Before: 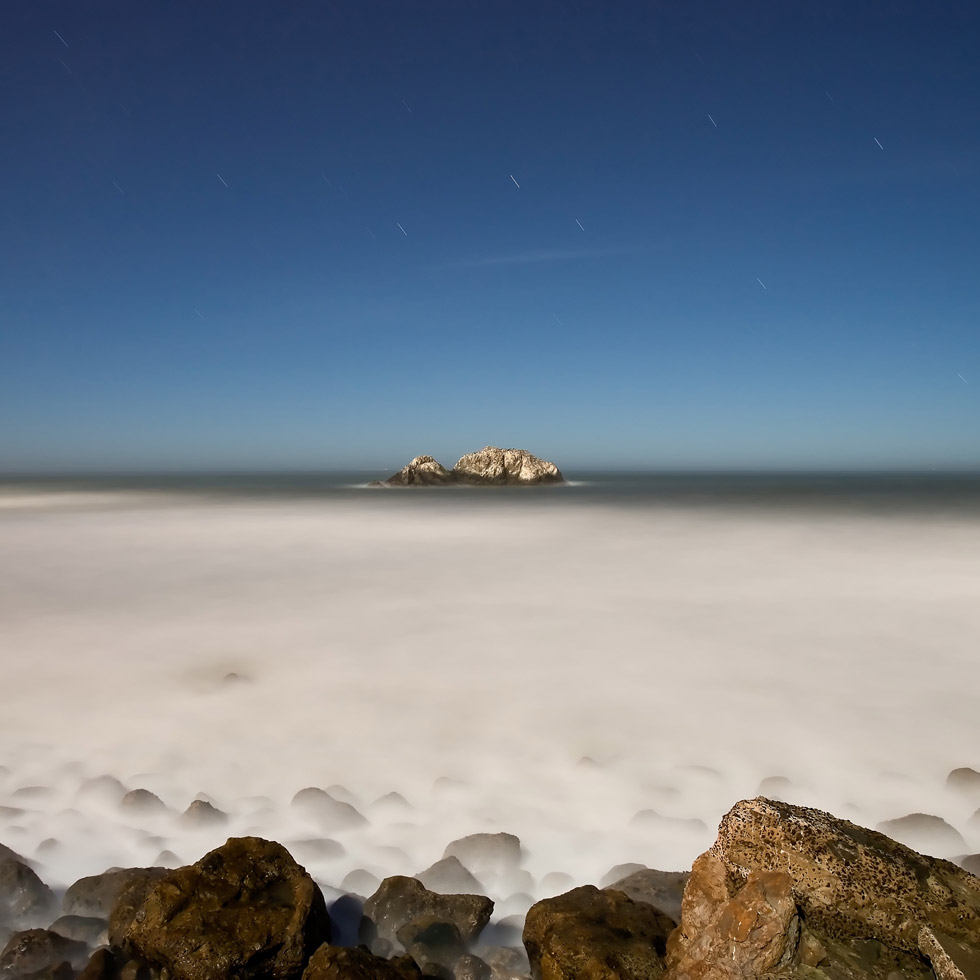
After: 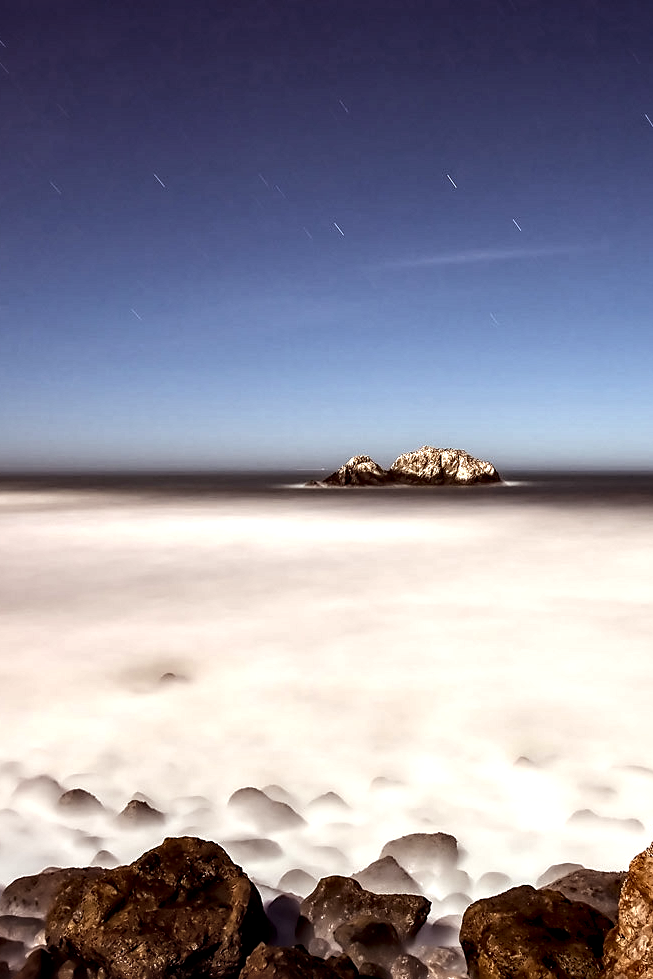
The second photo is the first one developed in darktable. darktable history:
local contrast: highlights 19%, detail 186%
crop and rotate: left 6.617%, right 26.717%
rgb levels: mode RGB, independent channels, levels [[0, 0.474, 1], [0, 0.5, 1], [0, 0.5, 1]]
tone equalizer: -8 EV -0.75 EV, -7 EV -0.7 EV, -6 EV -0.6 EV, -5 EV -0.4 EV, -3 EV 0.4 EV, -2 EV 0.6 EV, -1 EV 0.7 EV, +0 EV 0.75 EV, edges refinement/feathering 500, mask exposure compensation -1.57 EV, preserve details no
sharpen: radius 1.864, amount 0.398, threshold 1.271
